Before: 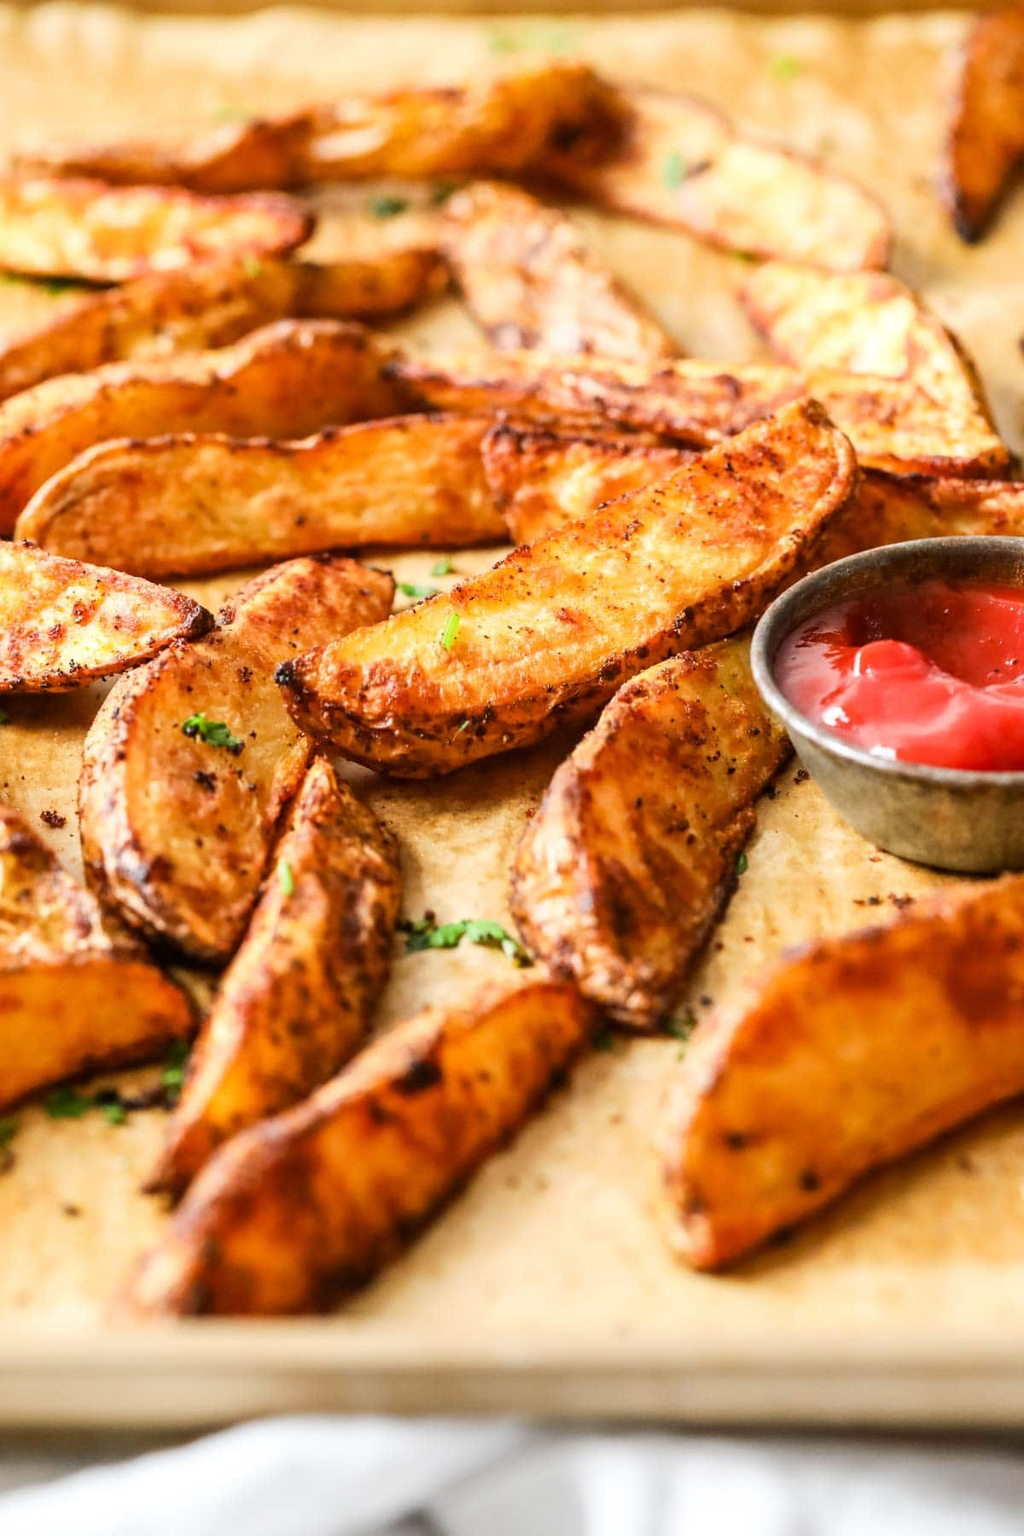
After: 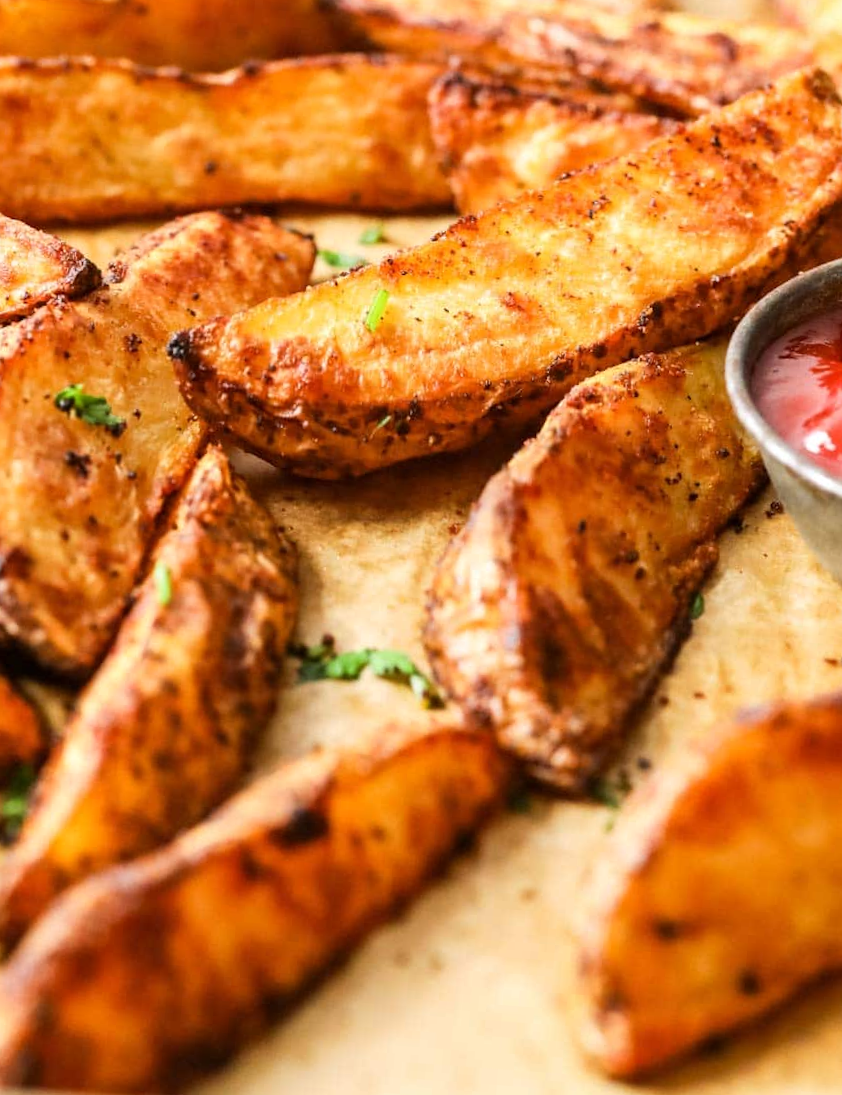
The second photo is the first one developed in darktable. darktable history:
tone equalizer: on, module defaults
crop and rotate: angle -4.18°, left 9.762%, top 20.804%, right 12.5%, bottom 11.824%
